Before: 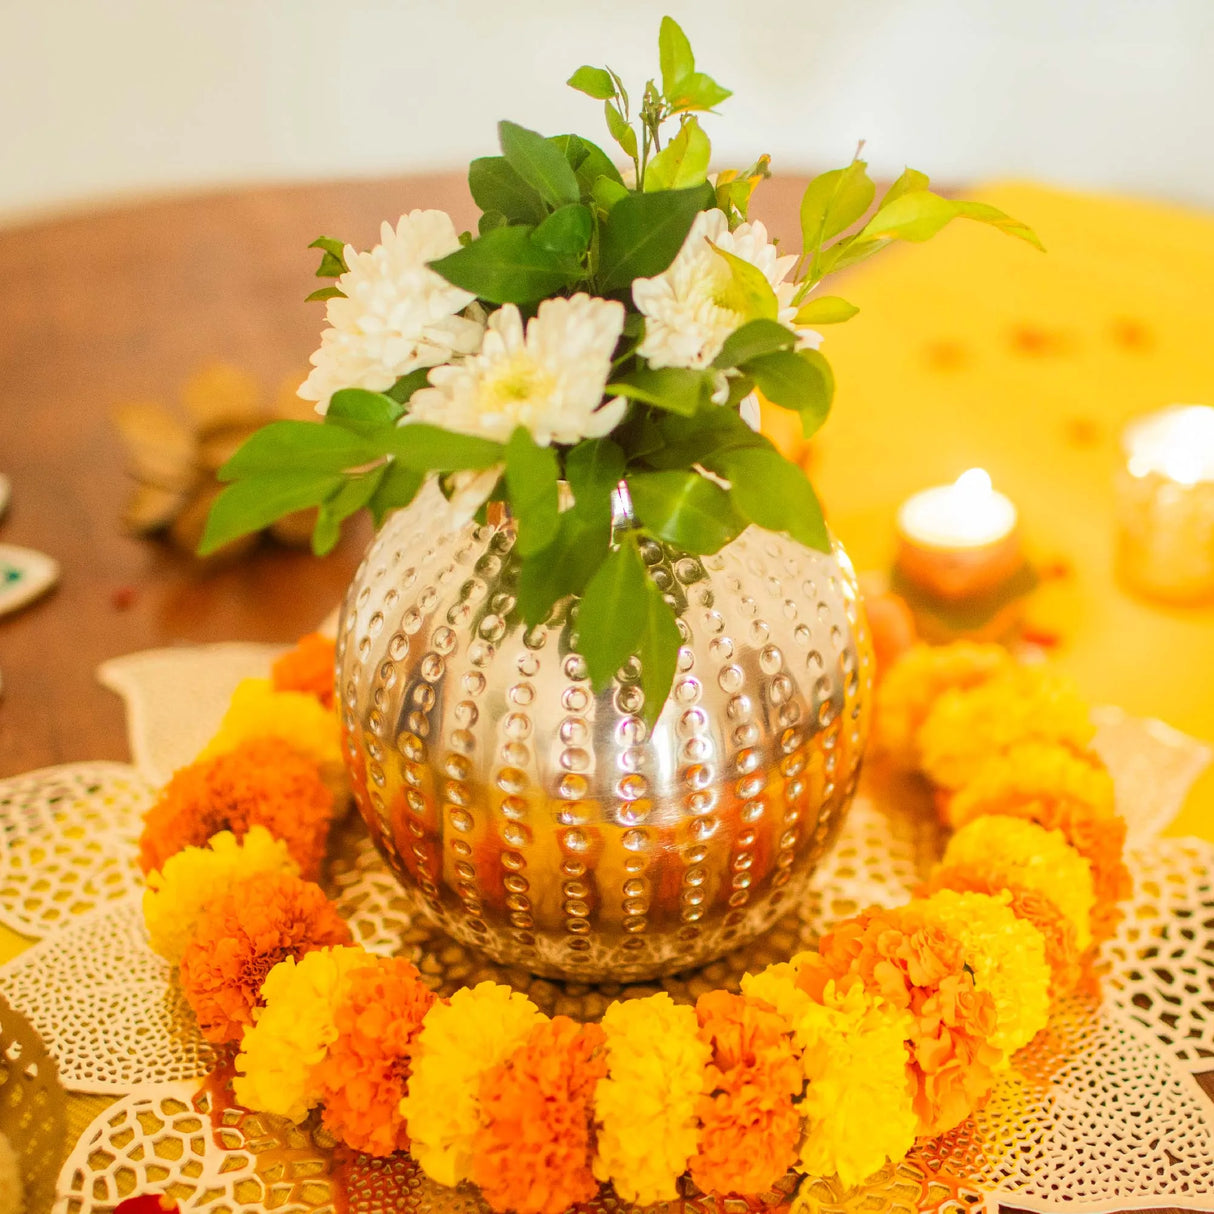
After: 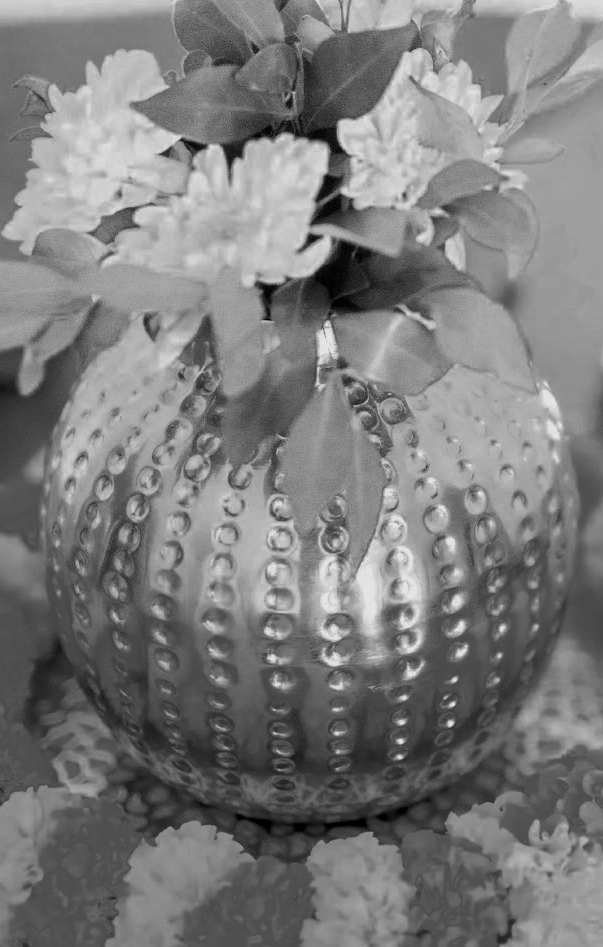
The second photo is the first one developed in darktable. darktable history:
filmic rgb: black relative exposure -5.03 EV, white relative exposure 3.96 EV, hardness 2.89, contrast 1.297, highlights saturation mix -29.61%, color science v6 (2022)
color zones: curves: ch0 [(0.002, 0.589) (0.107, 0.484) (0.146, 0.249) (0.217, 0.352) (0.309, 0.525) (0.39, 0.404) (0.455, 0.169) (0.597, 0.055) (0.724, 0.212) (0.775, 0.691) (0.869, 0.571) (1, 0.587)]; ch1 [(0, 0) (0.143, 0) (0.286, 0) (0.429, 0) (0.571, 0) (0.714, 0) (0.857, 0)]
crop and rotate: angle 0.025°, left 24.356%, top 13.231%, right 25.876%, bottom 8.714%
